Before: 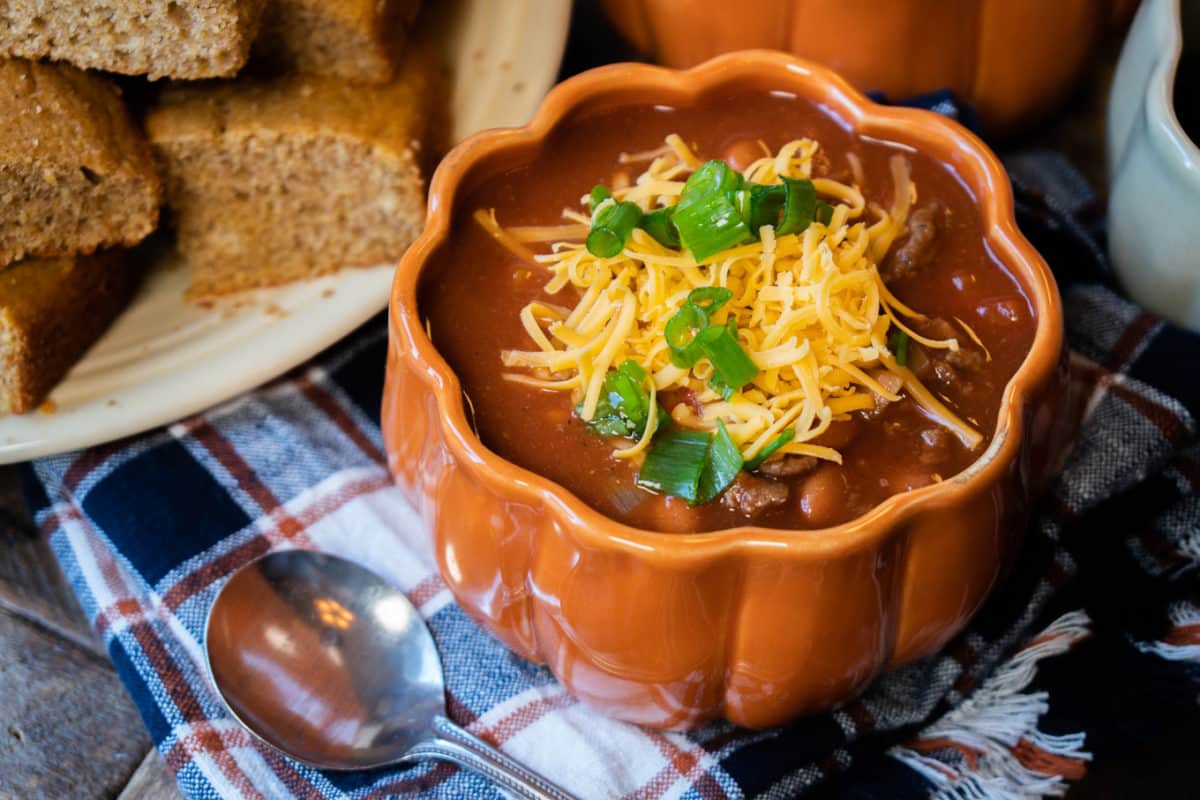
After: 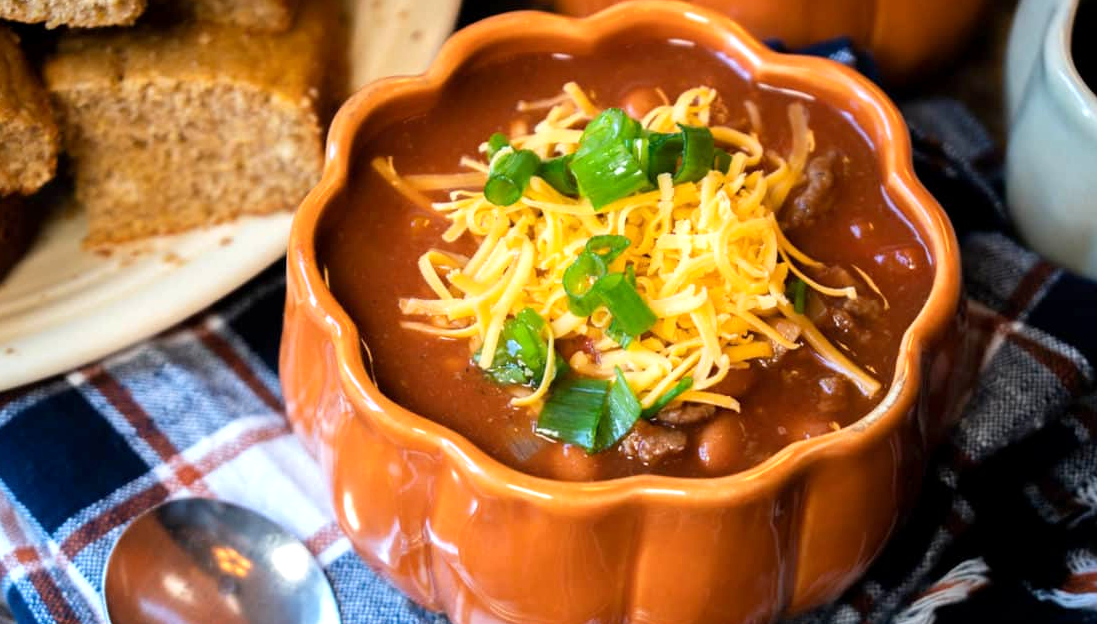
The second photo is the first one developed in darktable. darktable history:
crop: left 8.511%, top 6.609%, bottom 15.304%
exposure: black level correction 0.001, exposure 0.499 EV, compensate exposure bias true, compensate highlight preservation false
